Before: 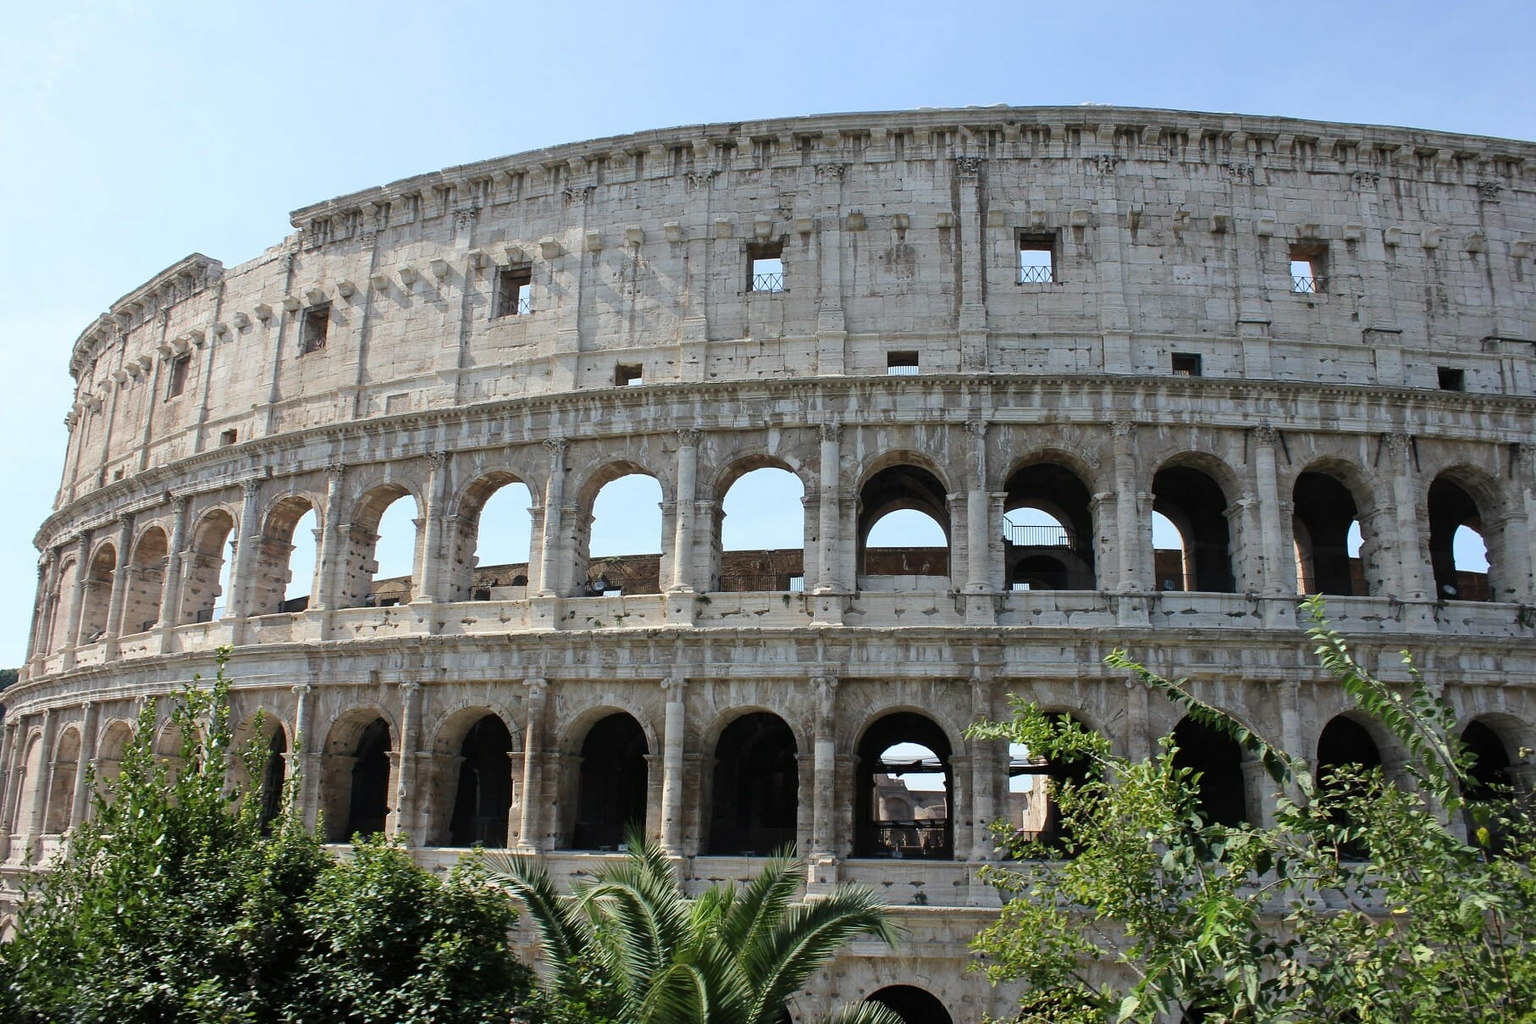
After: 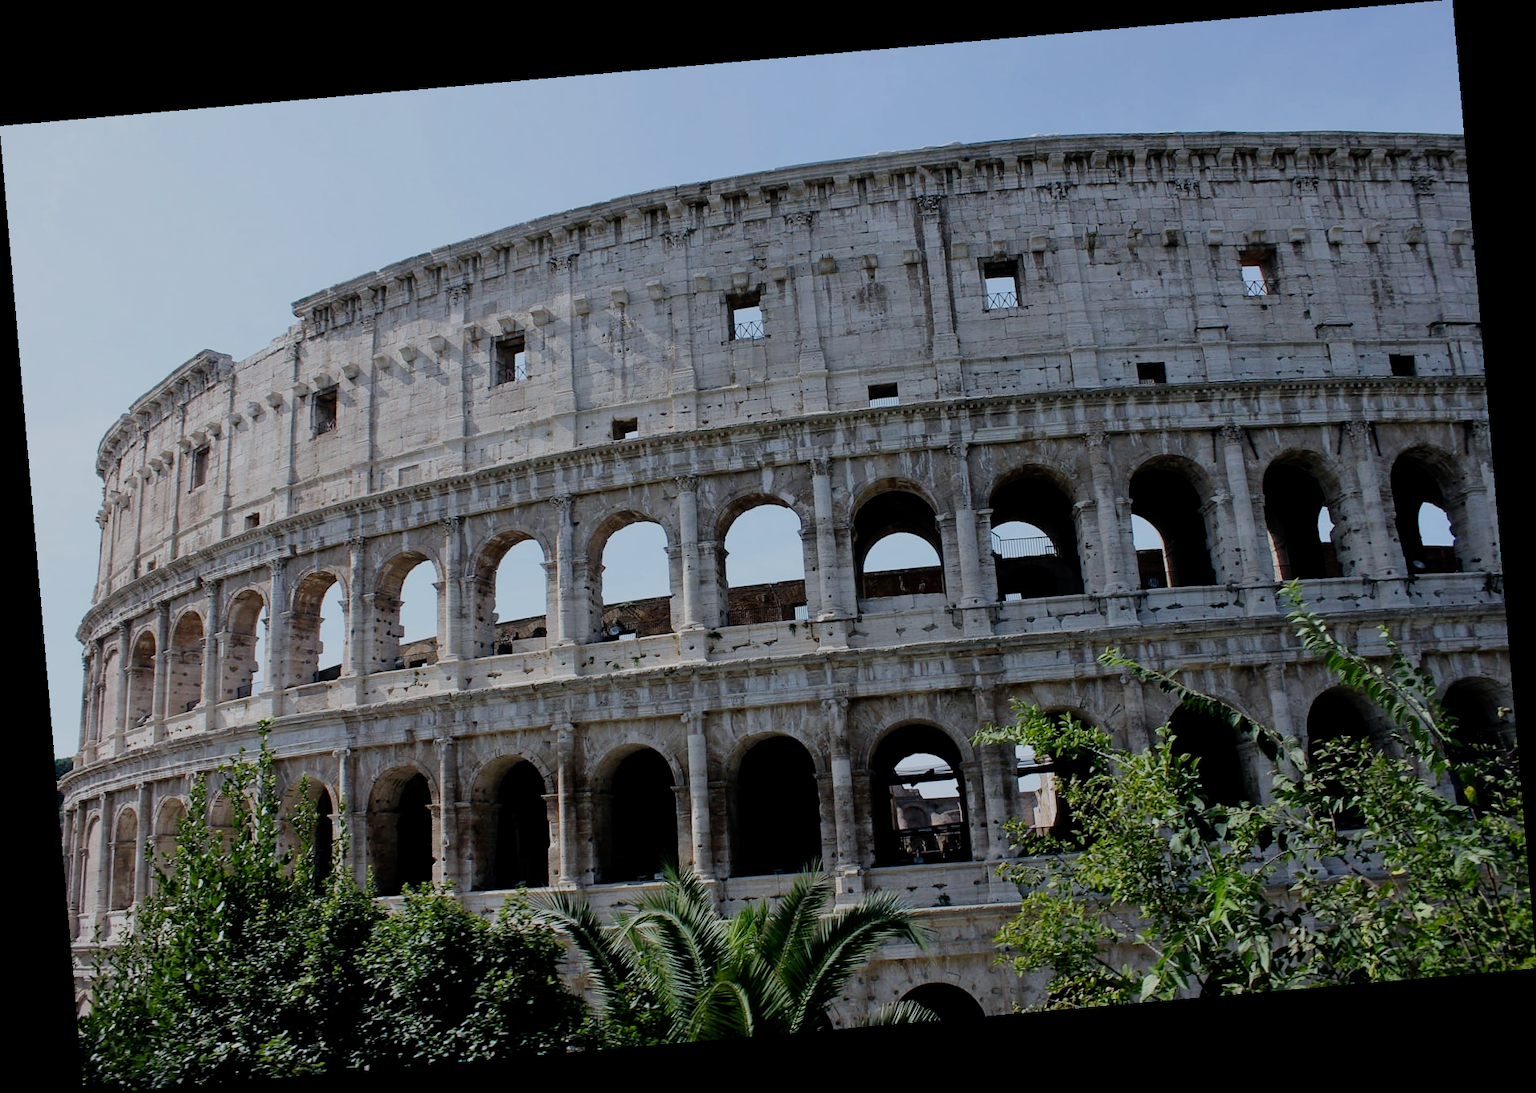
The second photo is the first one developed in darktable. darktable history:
rotate and perspective: rotation -4.98°, automatic cropping off
color calibration: illuminant as shot in camera, x 0.358, y 0.373, temperature 4628.91 K
filmic rgb: middle gray luminance 29%, black relative exposure -10.3 EV, white relative exposure 5.5 EV, threshold 6 EV, target black luminance 0%, hardness 3.95, latitude 2.04%, contrast 1.132, highlights saturation mix 5%, shadows ↔ highlights balance 15.11%, add noise in highlights 0, preserve chrominance no, color science v3 (2019), use custom middle-gray values true, iterations of high-quality reconstruction 0, contrast in highlights soft, enable highlight reconstruction true
